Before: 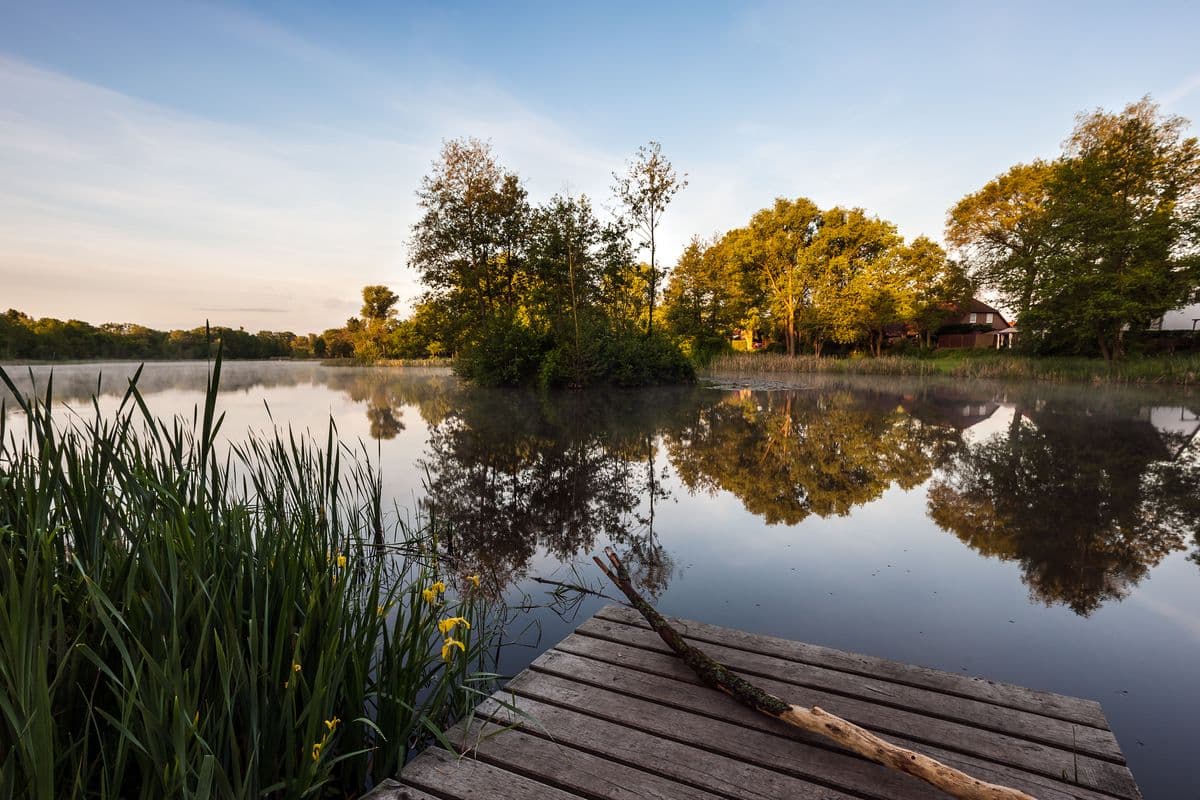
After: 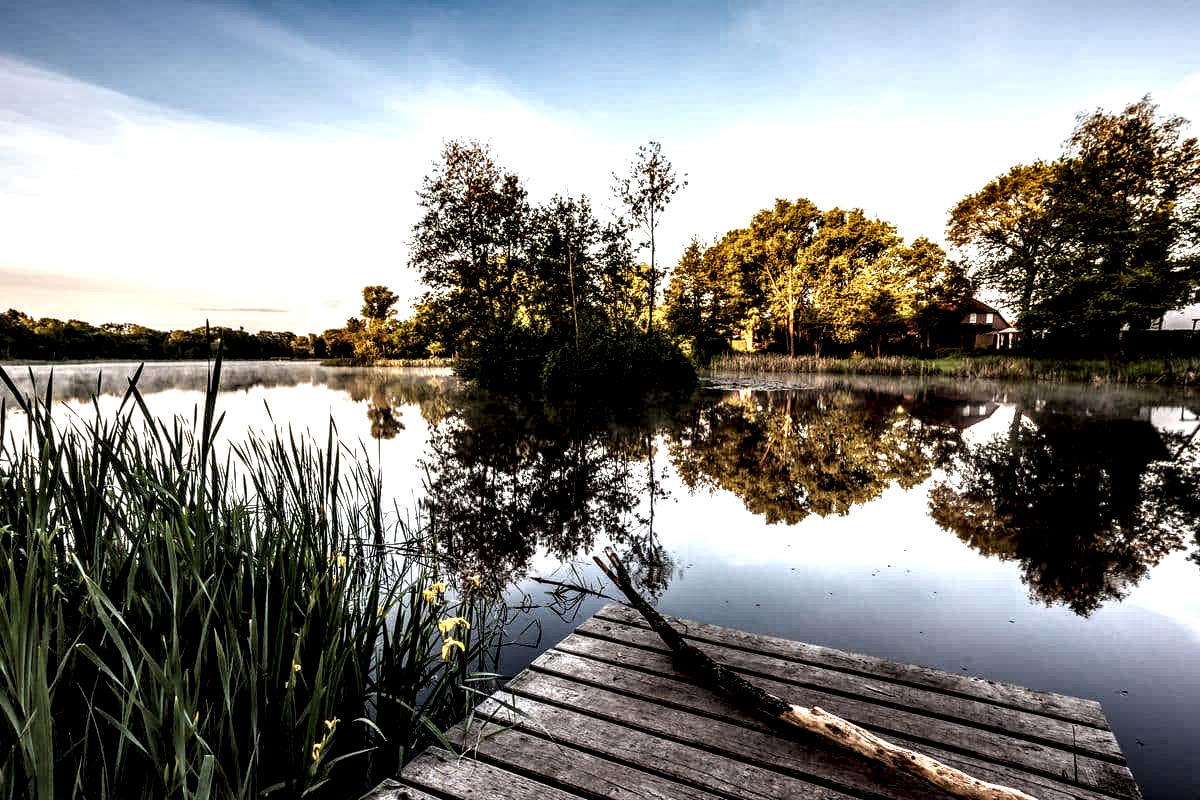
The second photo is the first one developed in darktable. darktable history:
local contrast: highlights 116%, shadows 42%, detail 291%
